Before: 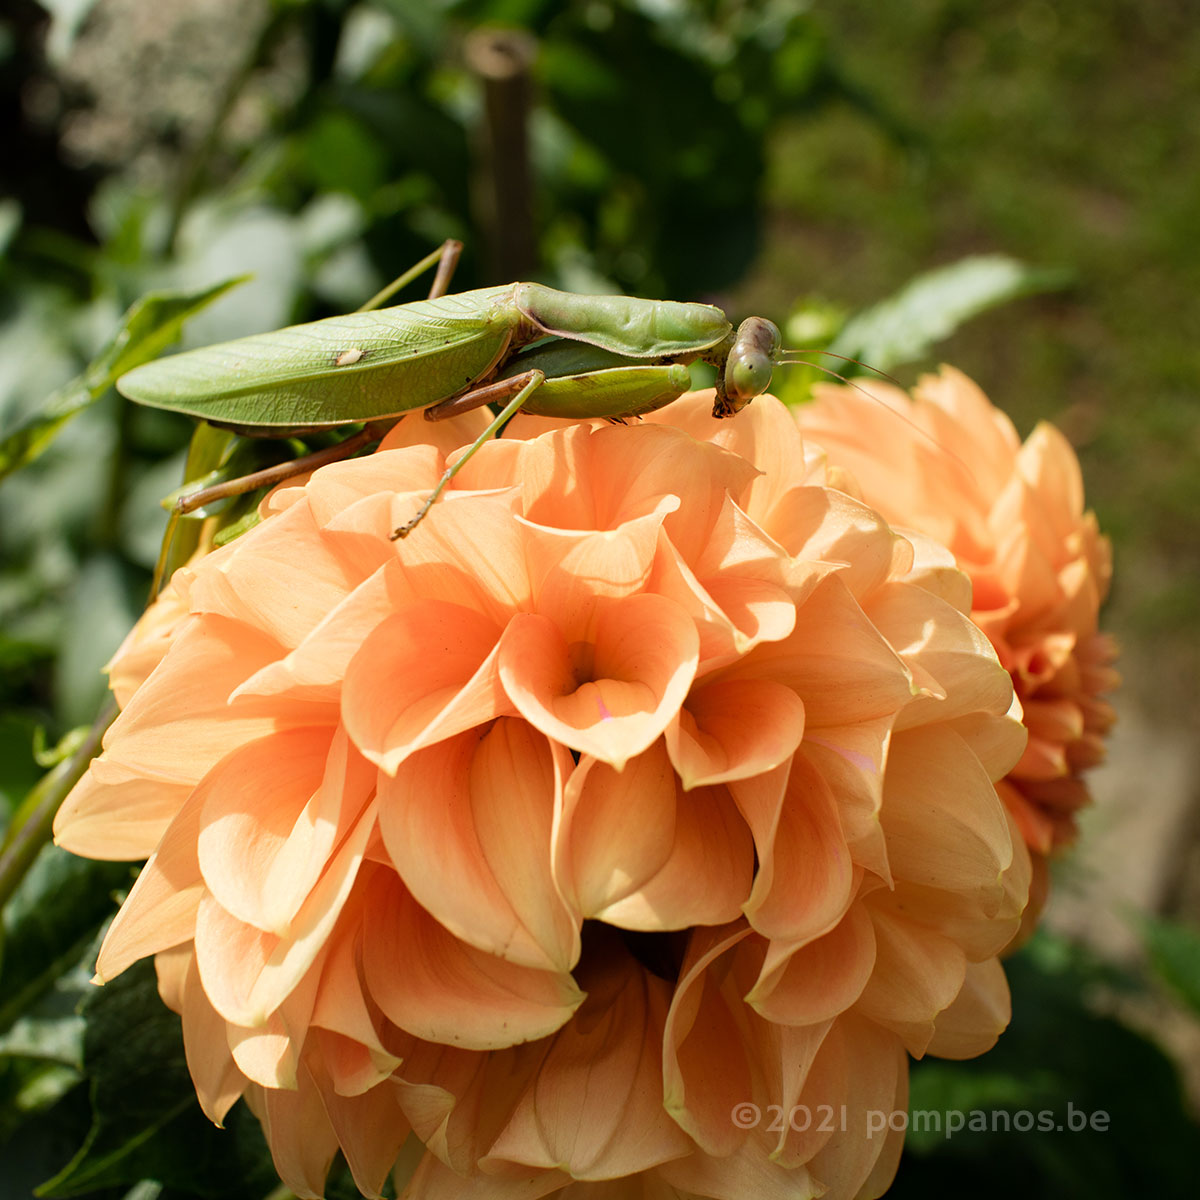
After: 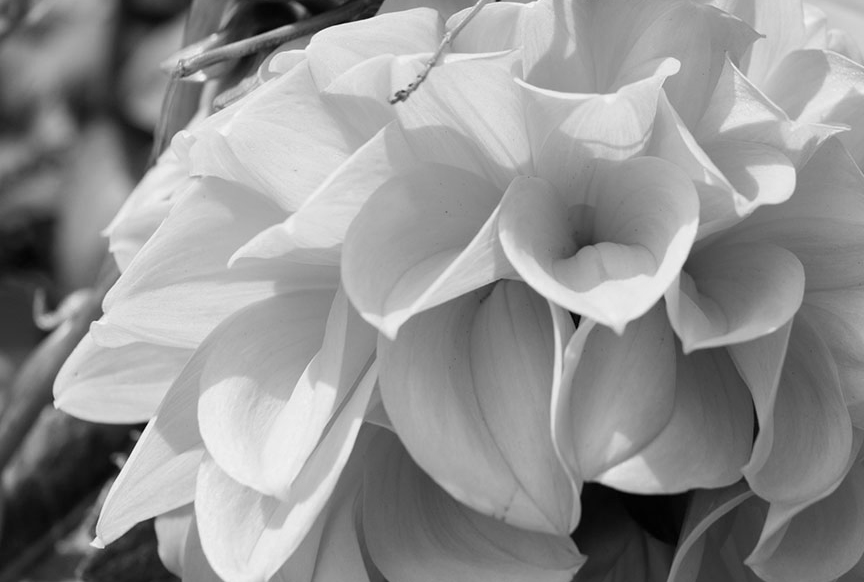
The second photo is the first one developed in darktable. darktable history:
crop: top 36.498%, right 27.964%, bottom 14.995%
monochrome: a -35.87, b 49.73, size 1.7
